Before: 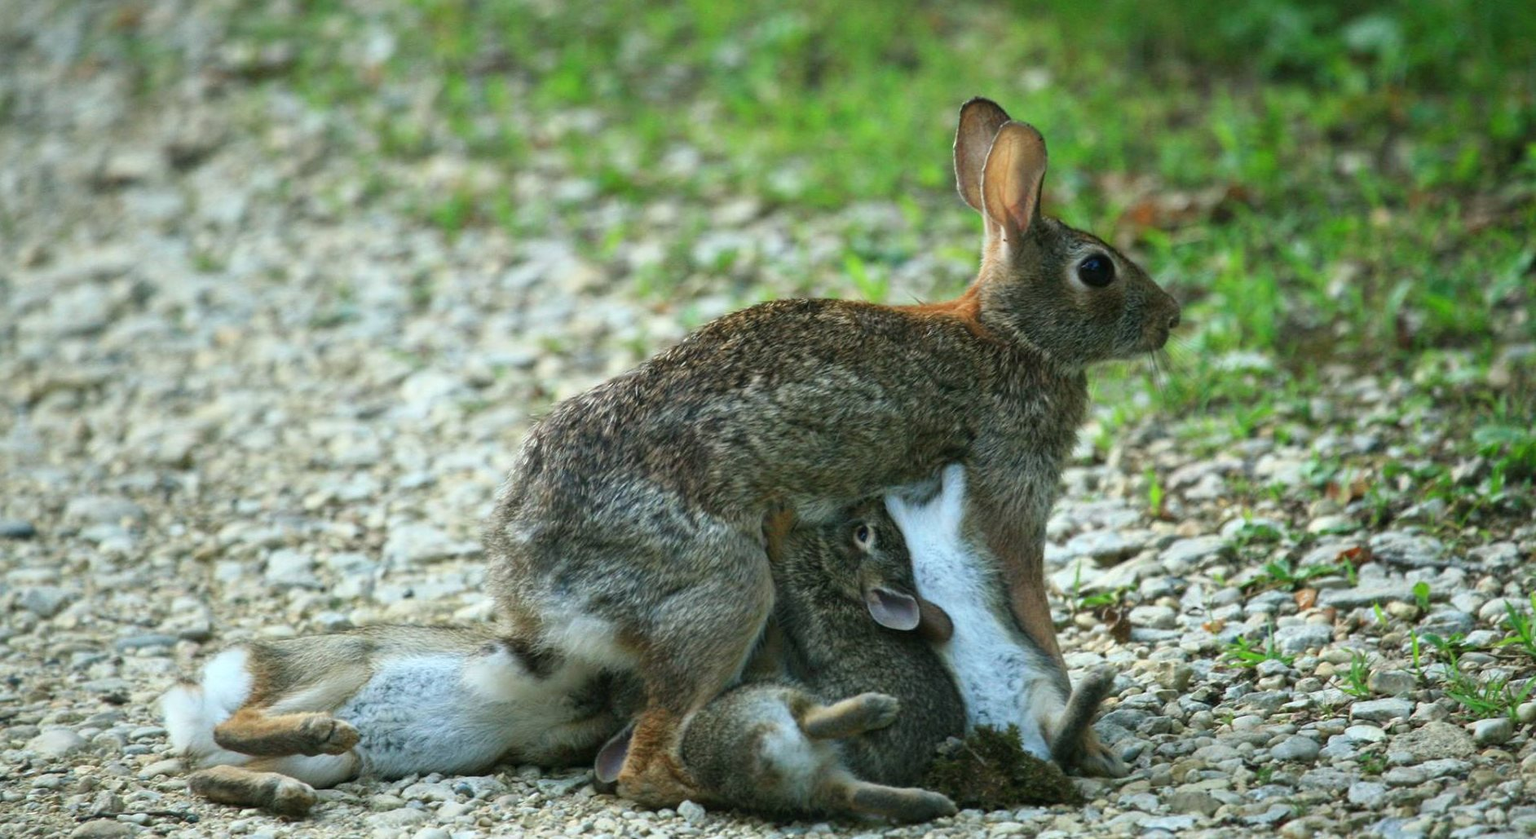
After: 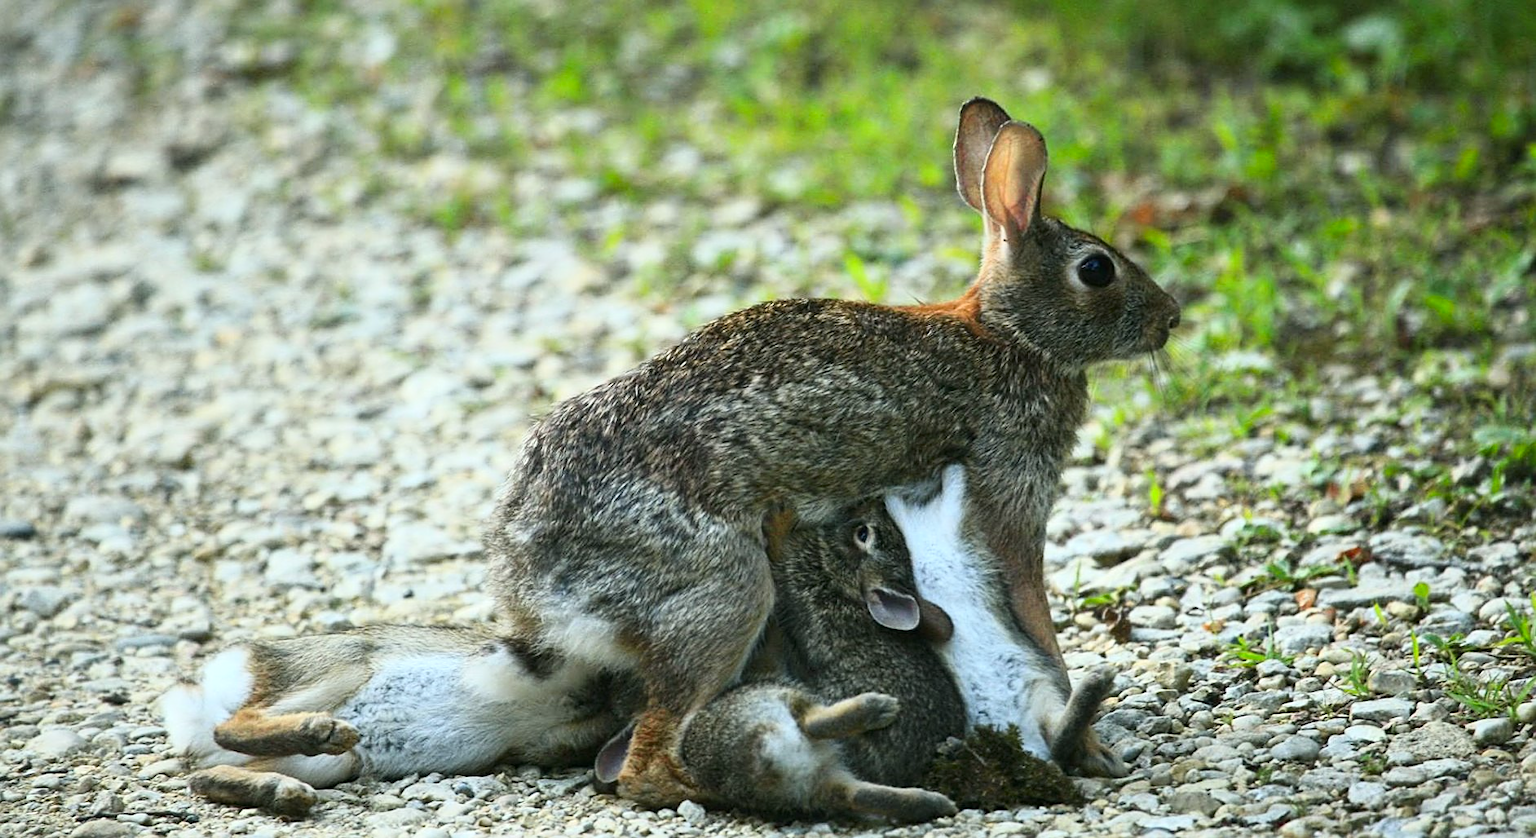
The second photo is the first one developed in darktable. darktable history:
sharpen: on, module defaults
tone curve: curves: ch0 [(0, 0.003) (0.117, 0.101) (0.257, 0.246) (0.408, 0.432) (0.632, 0.716) (0.795, 0.884) (1, 1)]; ch1 [(0, 0) (0.227, 0.197) (0.405, 0.421) (0.501, 0.501) (0.522, 0.526) (0.546, 0.564) (0.589, 0.602) (0.696, 0.761) (0.976, 0.992)]; ch2 [(0, 0) (0.208, 0.176) (0.377, 0.38) (0.5, 0.5) (0.537, 0.534) (0.571, 0.577) (0.627, 0.64) (0.698, 0.76) (1, 1)], color space Lab, independent channels, preserve colors none
